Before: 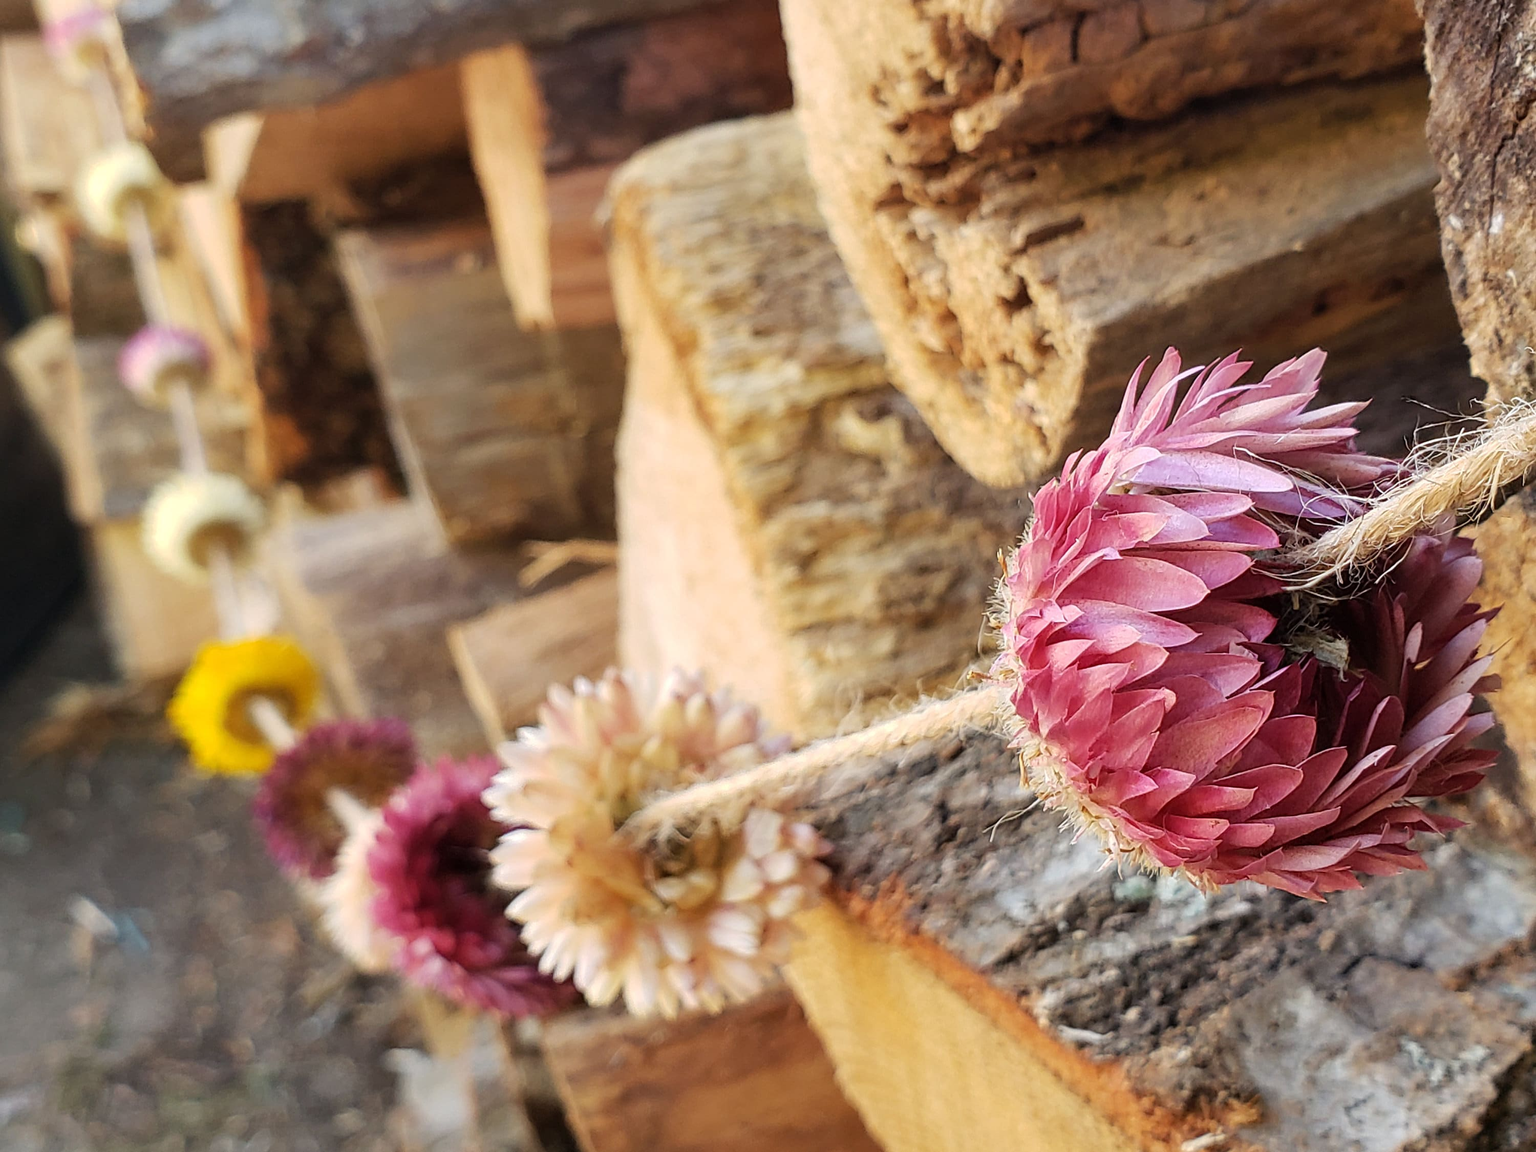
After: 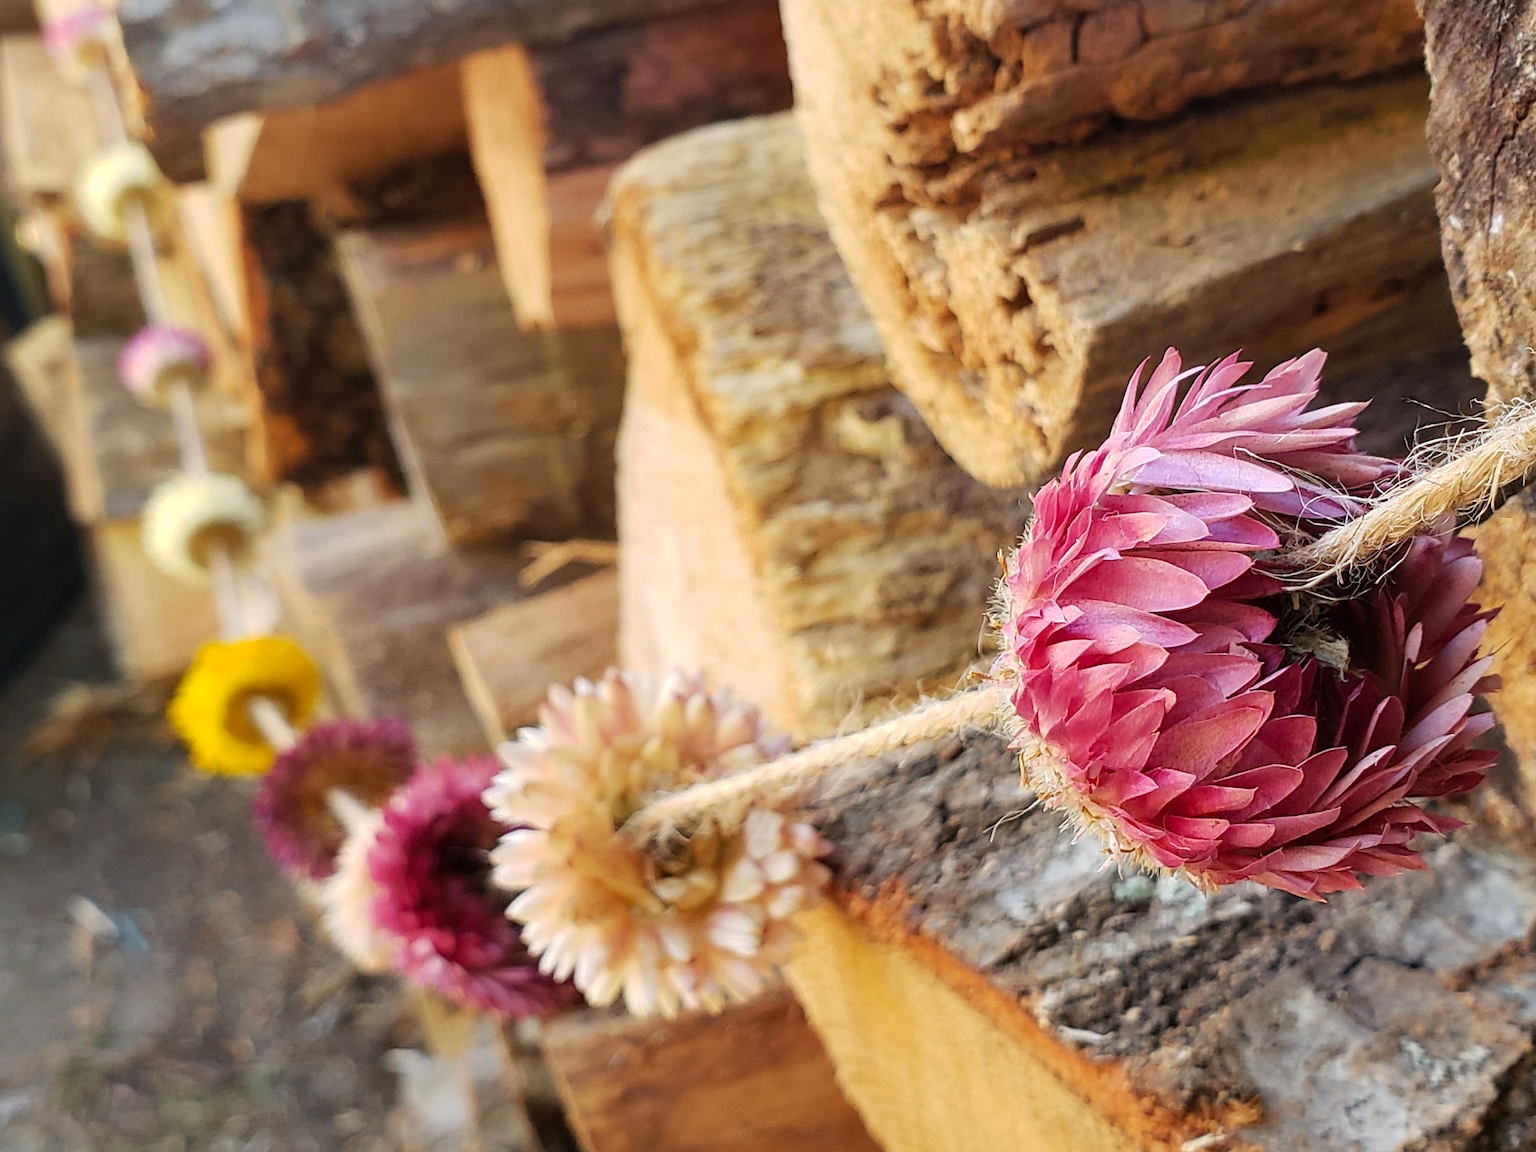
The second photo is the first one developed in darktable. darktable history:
contrast brightness saturation: saturation 0.123
